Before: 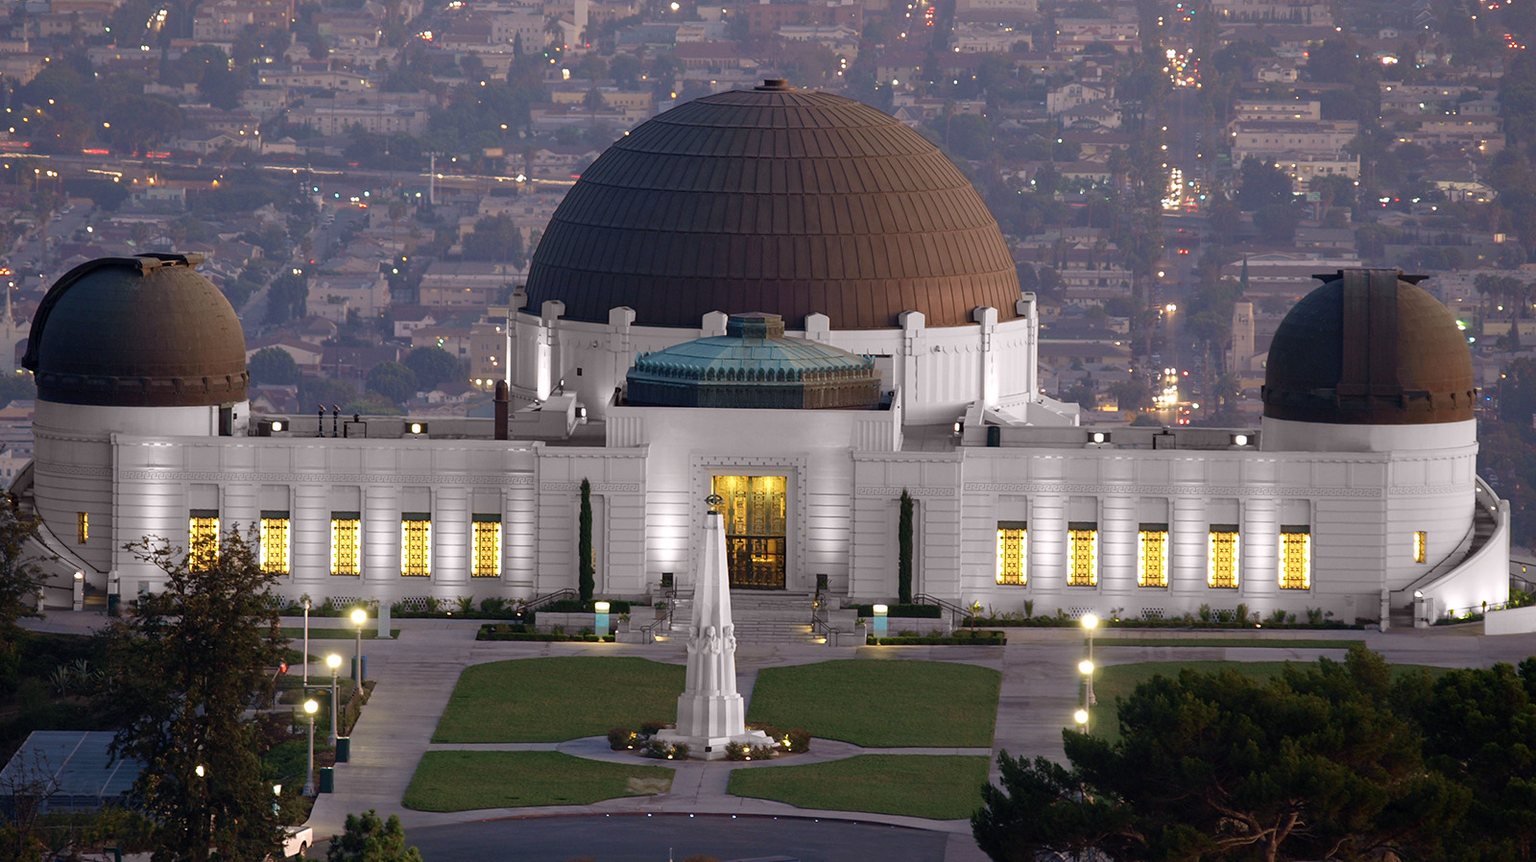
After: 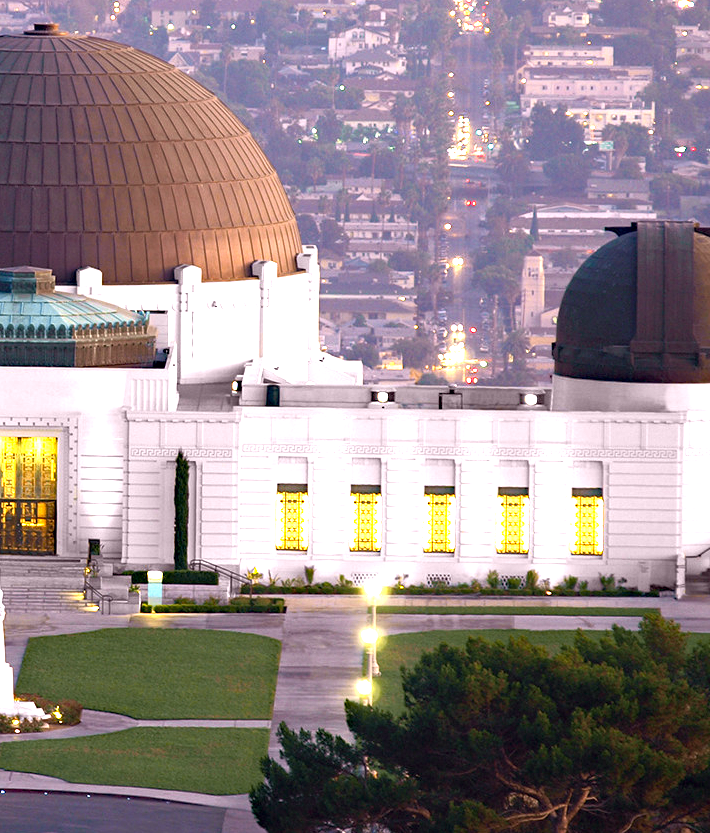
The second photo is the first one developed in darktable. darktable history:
crop: left 47.628%, top 6.643%, right 7.874%
tone curve: curves: ch0 [(0, 0) (0.15, 0.17) (0.452, 0.437) (0.611, 0.588) (0.751, 0.749) (1, 1)]; ch1 [(0, 0) (0.325, 0.327) (0.413, 0.442) (0.475, 0.467) (0.512, 0.522) (0.541, 0.55) (0.617, 0.612) (0.695, 0.697) (1, 1)]; ch2 [(0, 0) (0.386, 0.397) (0.452, 0.459) (0.505, 0.498) (0.536, 0.546) (0.574, 0.571) (0.633, 0.653) (1, 1)], color space Lab, independent channels, preserve colors none
exposure: black level correction 0, exposure 1.5 EV, compensate exposure bias true, compensate highlight preservation false
haze removal: on, module defaults
color balance: contrast 10%
